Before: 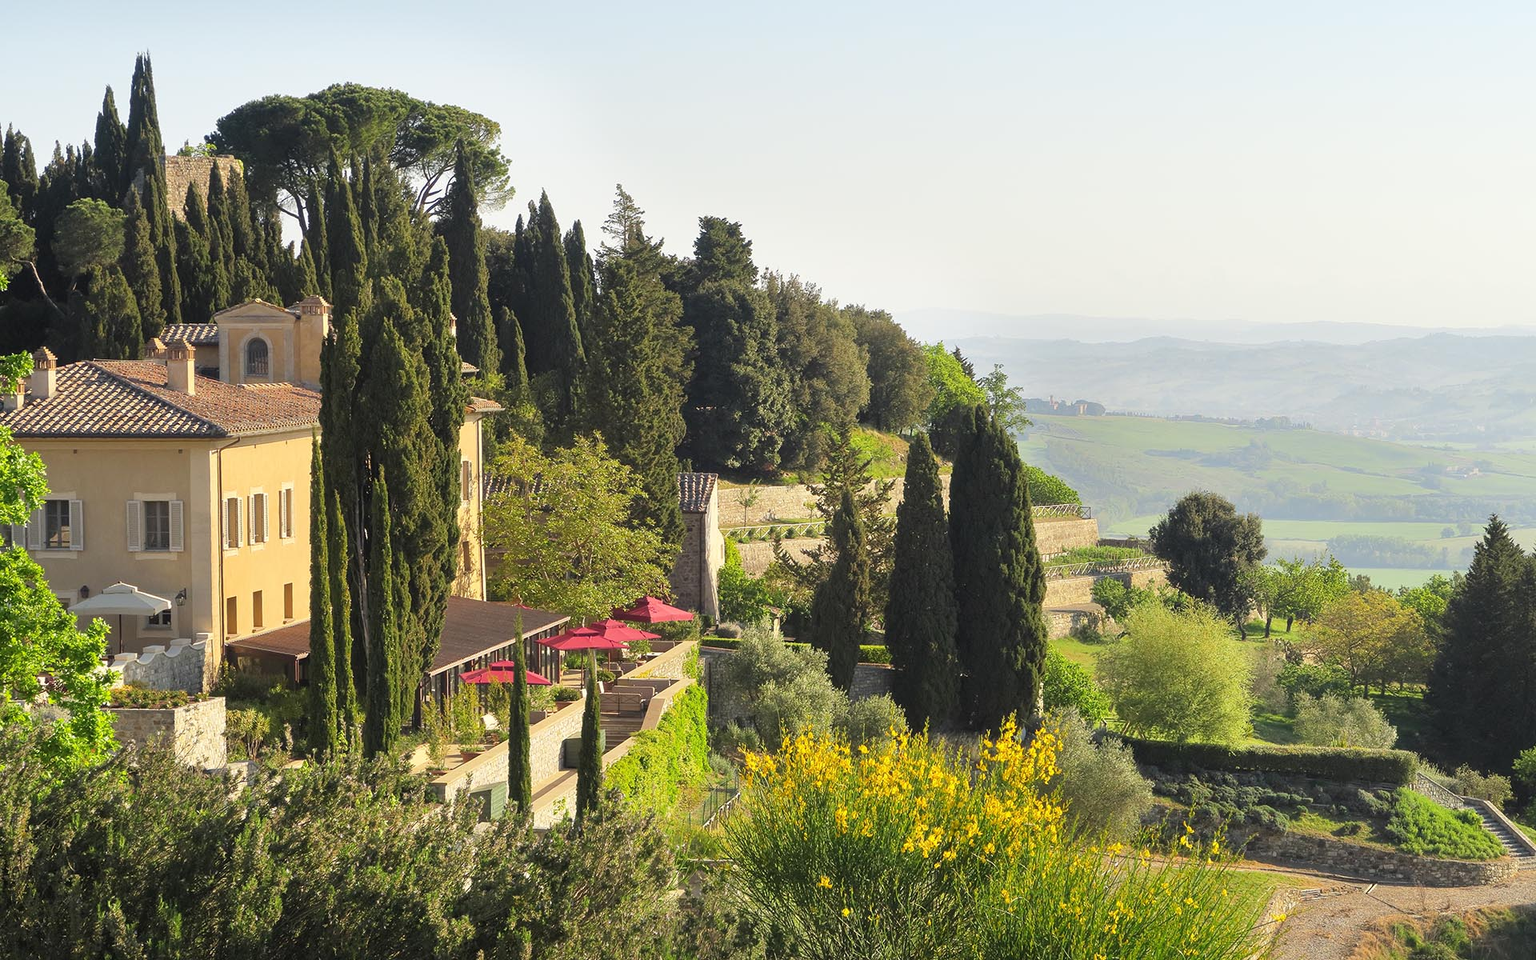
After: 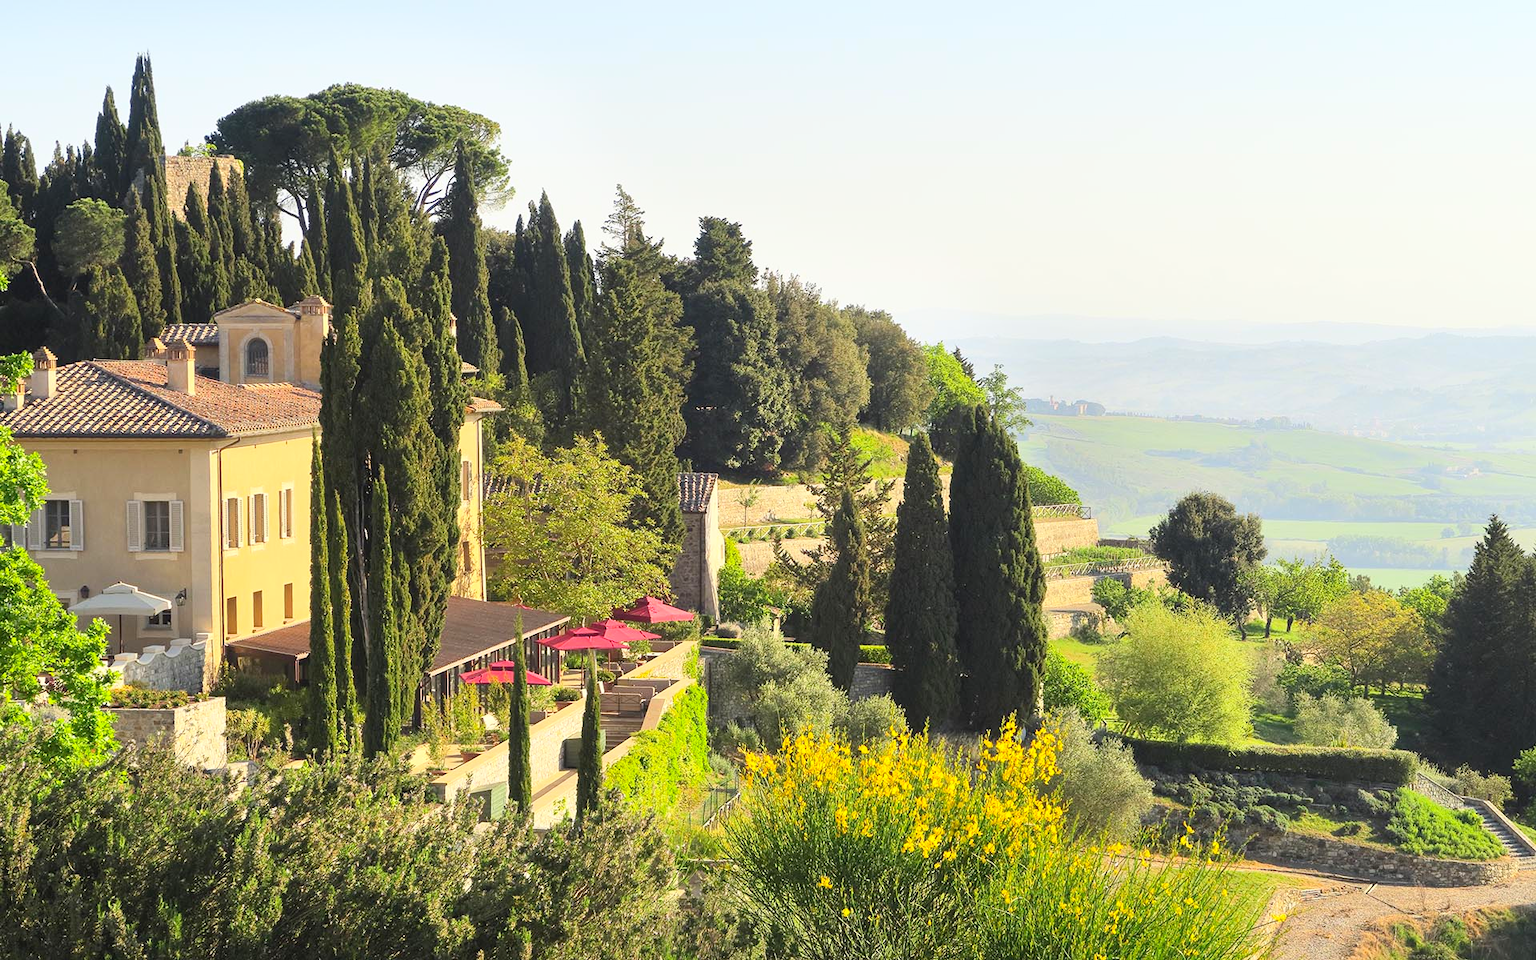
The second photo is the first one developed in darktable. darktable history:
contrast brightness saturation: contrast 0.201, brightness 0.165, saturation 0.216
